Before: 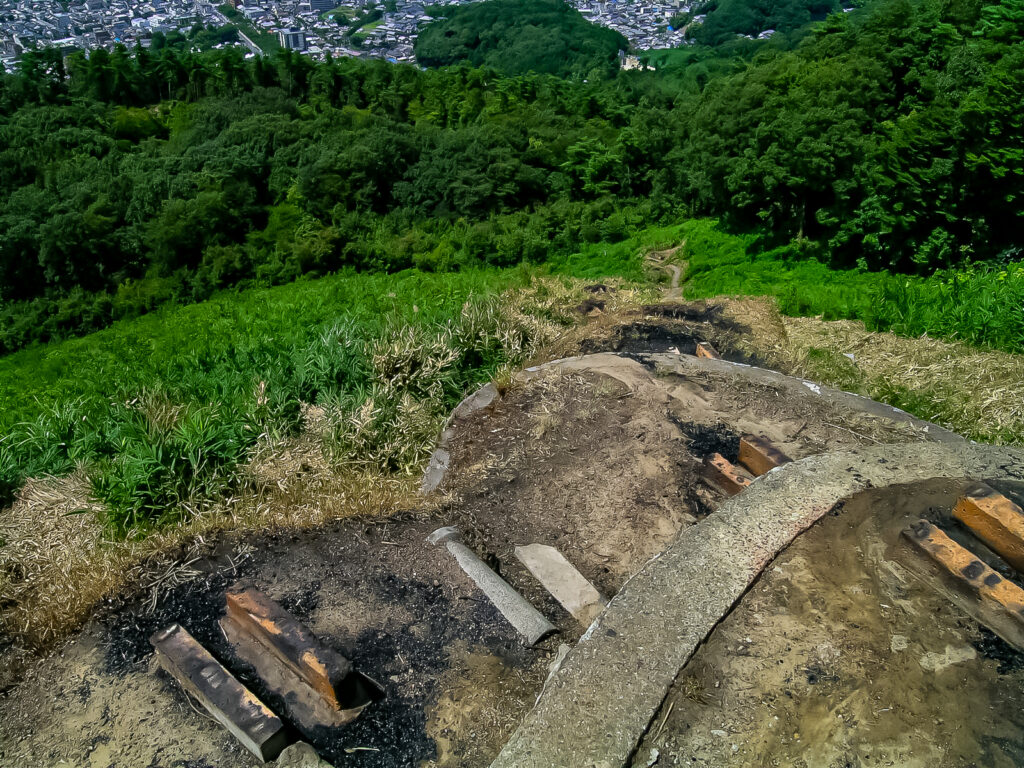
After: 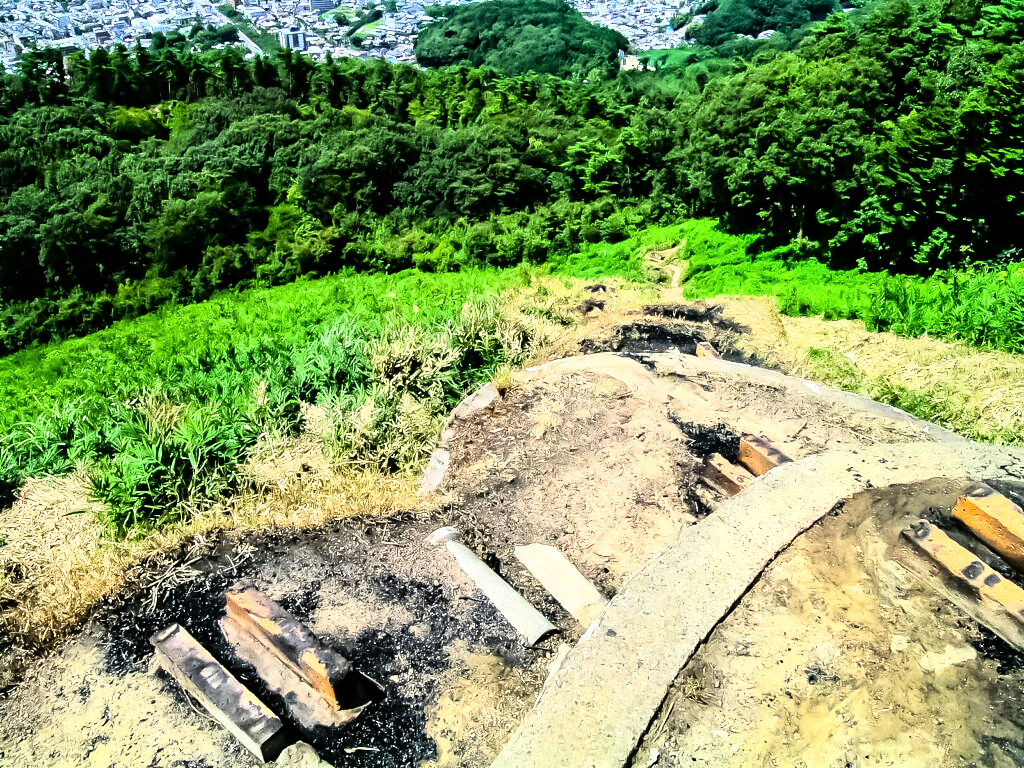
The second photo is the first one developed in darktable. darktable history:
rgb curve: curves: ch0 [(0, 0) (0.21, 0.15) (0.24, 0.21) (0.5, 0.75) (0.75, 0.96) (0.89, 0.99) (1, 1)]; ch1 [(0, 0.02) (0.21, 0.13) (0.25, 0.2) (0.5, 0.67) (0.75, 0.9) (0.89, 0.97) (1, 1)]; ch2 [(0, 0.02) (0.21, 0.13) (0.25, 0.2) (0.5, 0.67) (0.75, 0.9) (0.89, 0.97) (1, 1)], compensate middle gray true
exposure: black level correction 0, exposure 0.9 EV, compensate highlight preservation false
